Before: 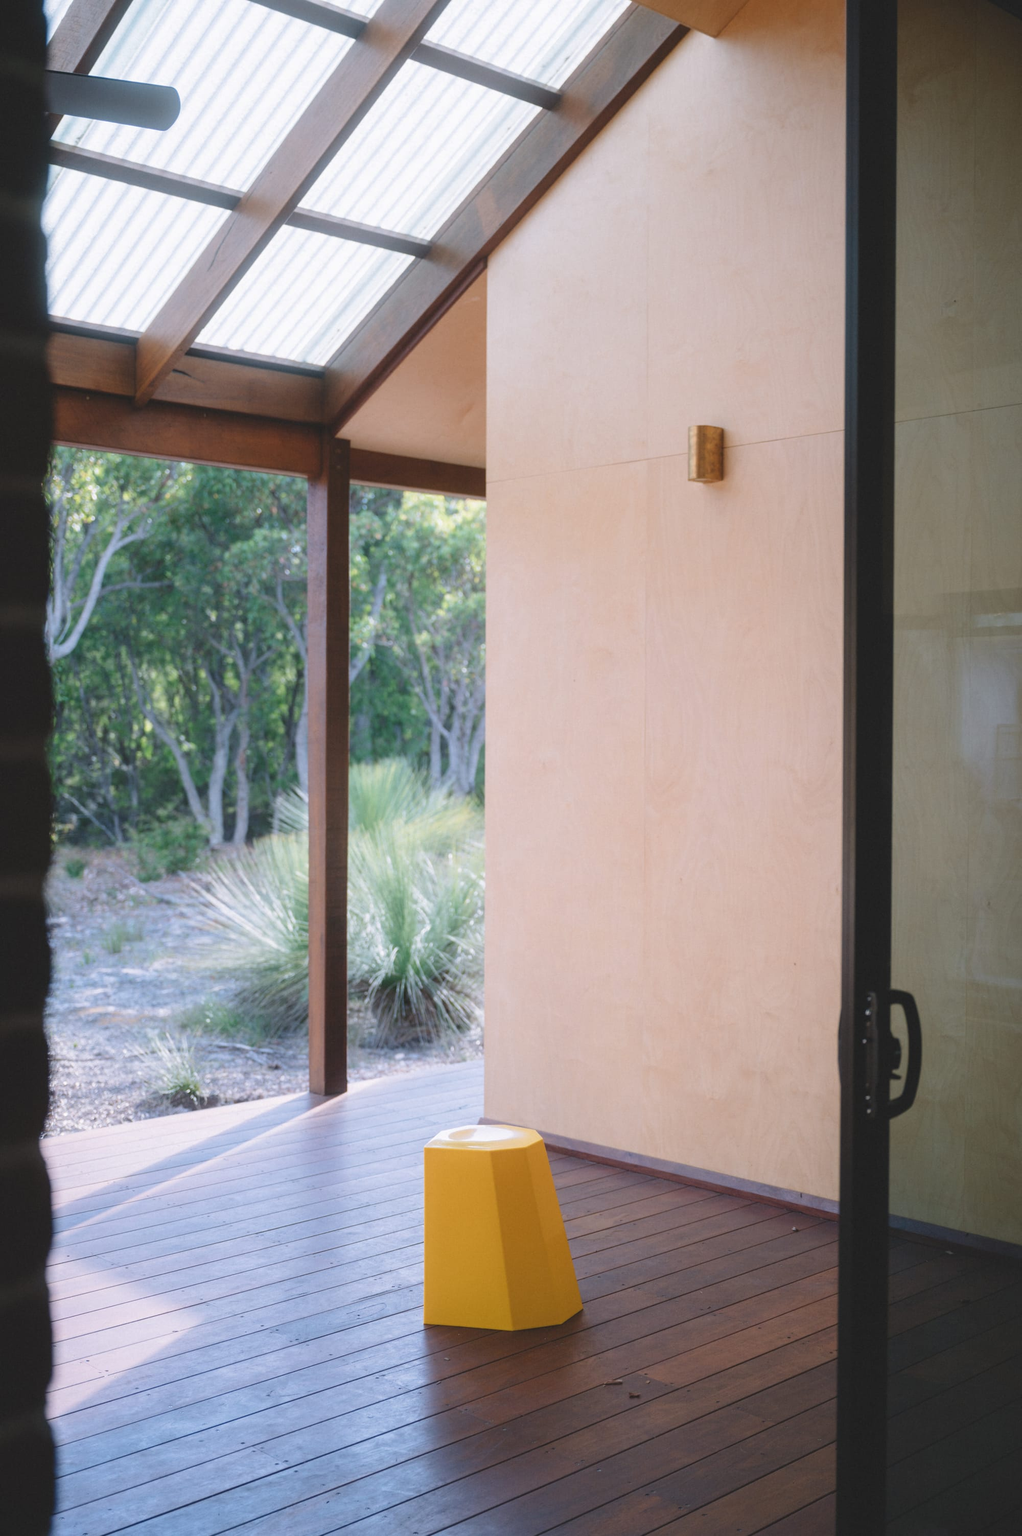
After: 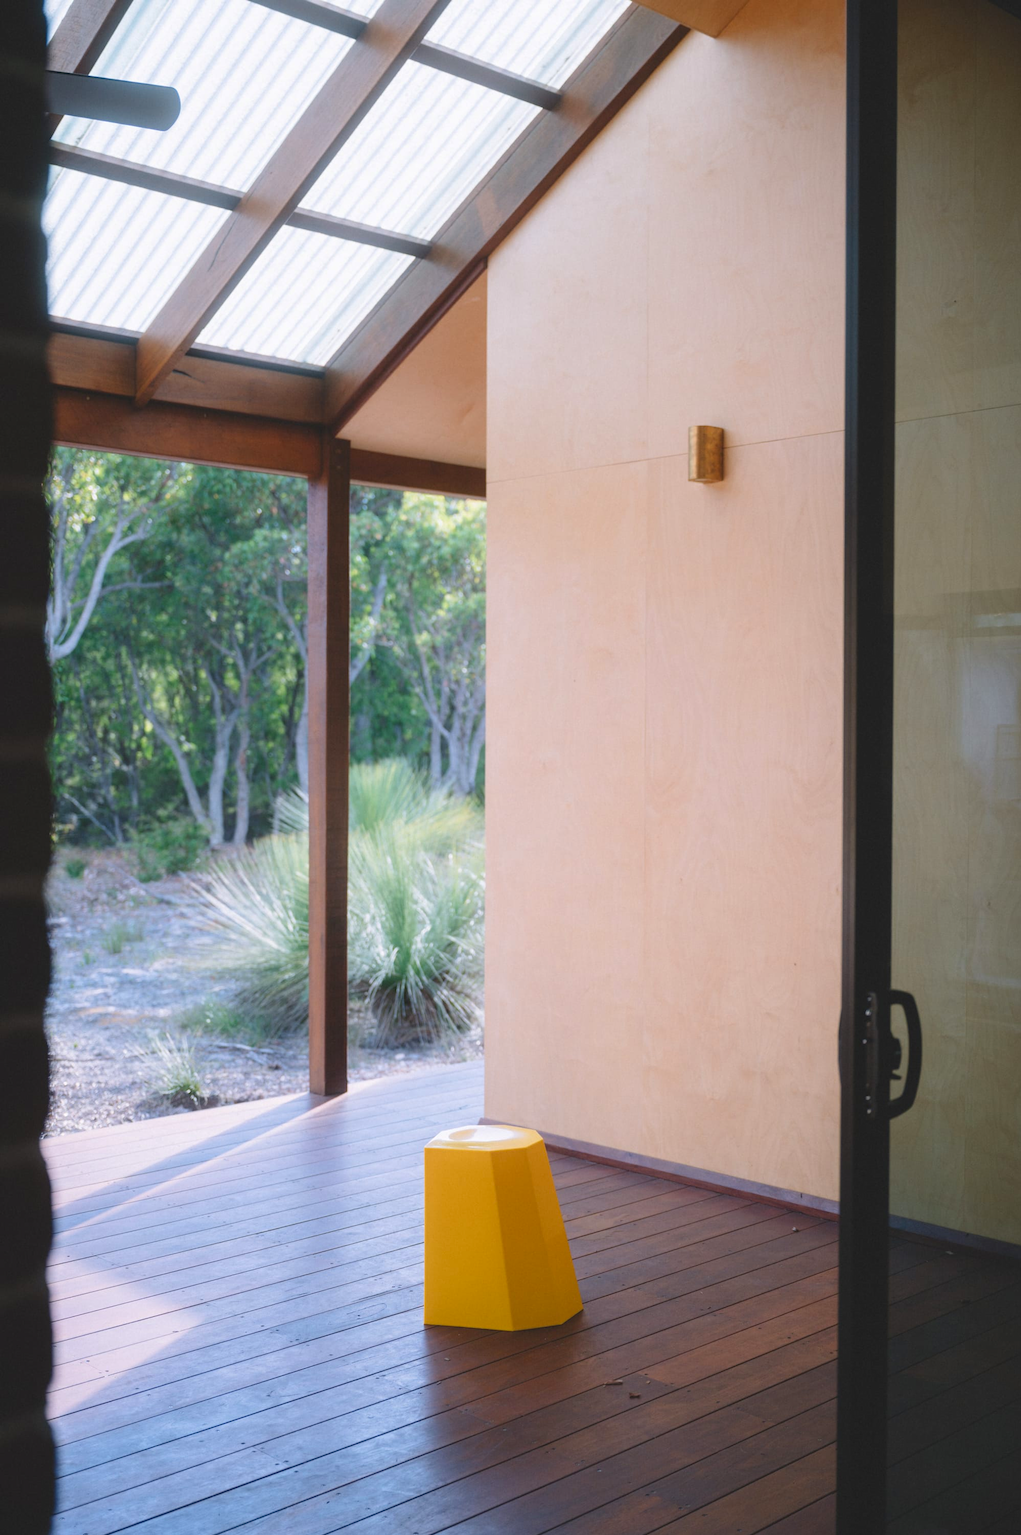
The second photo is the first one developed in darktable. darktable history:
contrast brightness saturation: contrast 0.04, saturation 0.16
